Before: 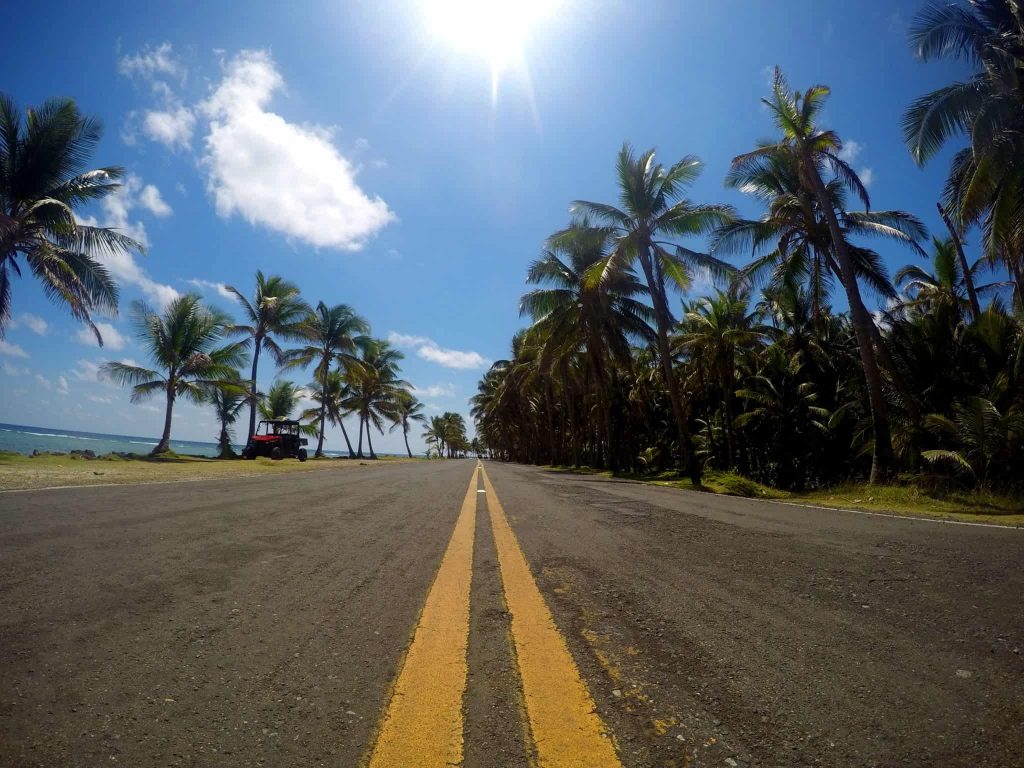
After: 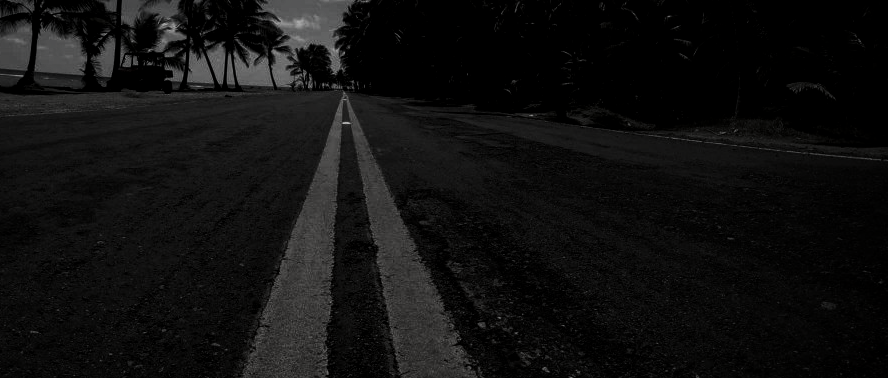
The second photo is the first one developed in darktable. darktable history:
crop and rotate: left 13.229%, top 47.96%, bottom 2.724%
local contrast: highlights 3%, shadows 1%, detail 134%
contrast brightness saturation: contrast 0.022, brightness -0.993, saturation -0.983
